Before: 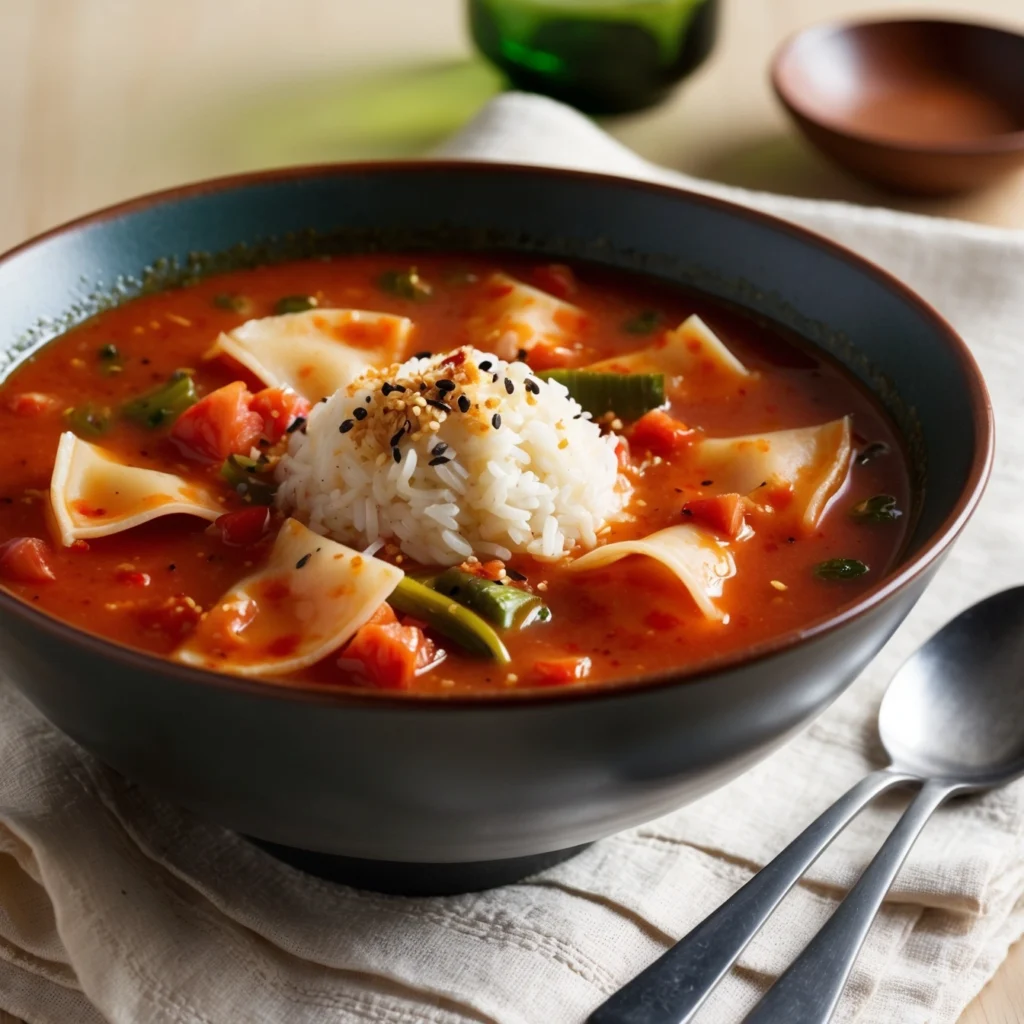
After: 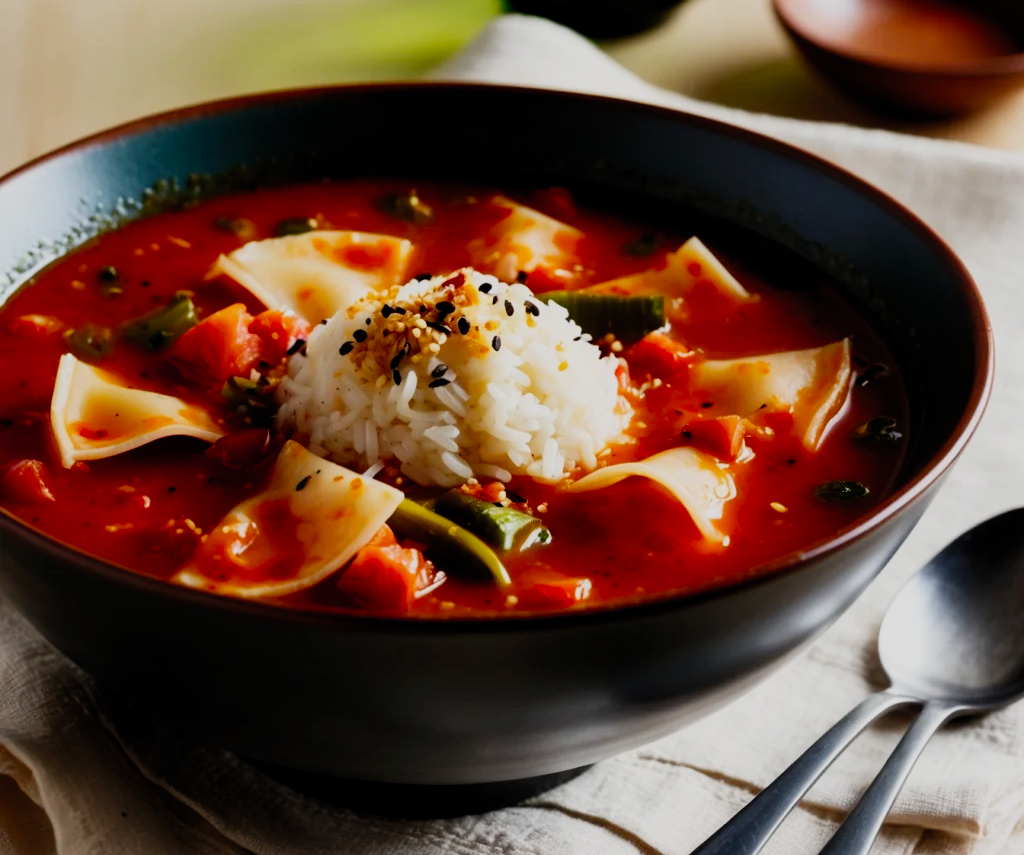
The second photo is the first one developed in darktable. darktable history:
contrast brightness saturation: contrast 0.2, brightness 0.16, saturation 0.22
filmic rgb: middle gray luminance 29%, black relative exposure -10.3 EV, white relative exposure 5.5 EV, threshold 6 EV, target black luminance 0%, hardness 3.95, latitude 2.04%, contrast 1.132, highlights saturation mix 5%, shadows ↔ highlights balance 15.11%, preserve chrominance no, color science v3 (2019), use custom middle-gray values true, iterations of high-quality reconstruction 0, enable highlight reconstruction true
crop: top 7.625%, bottom 8.027%
